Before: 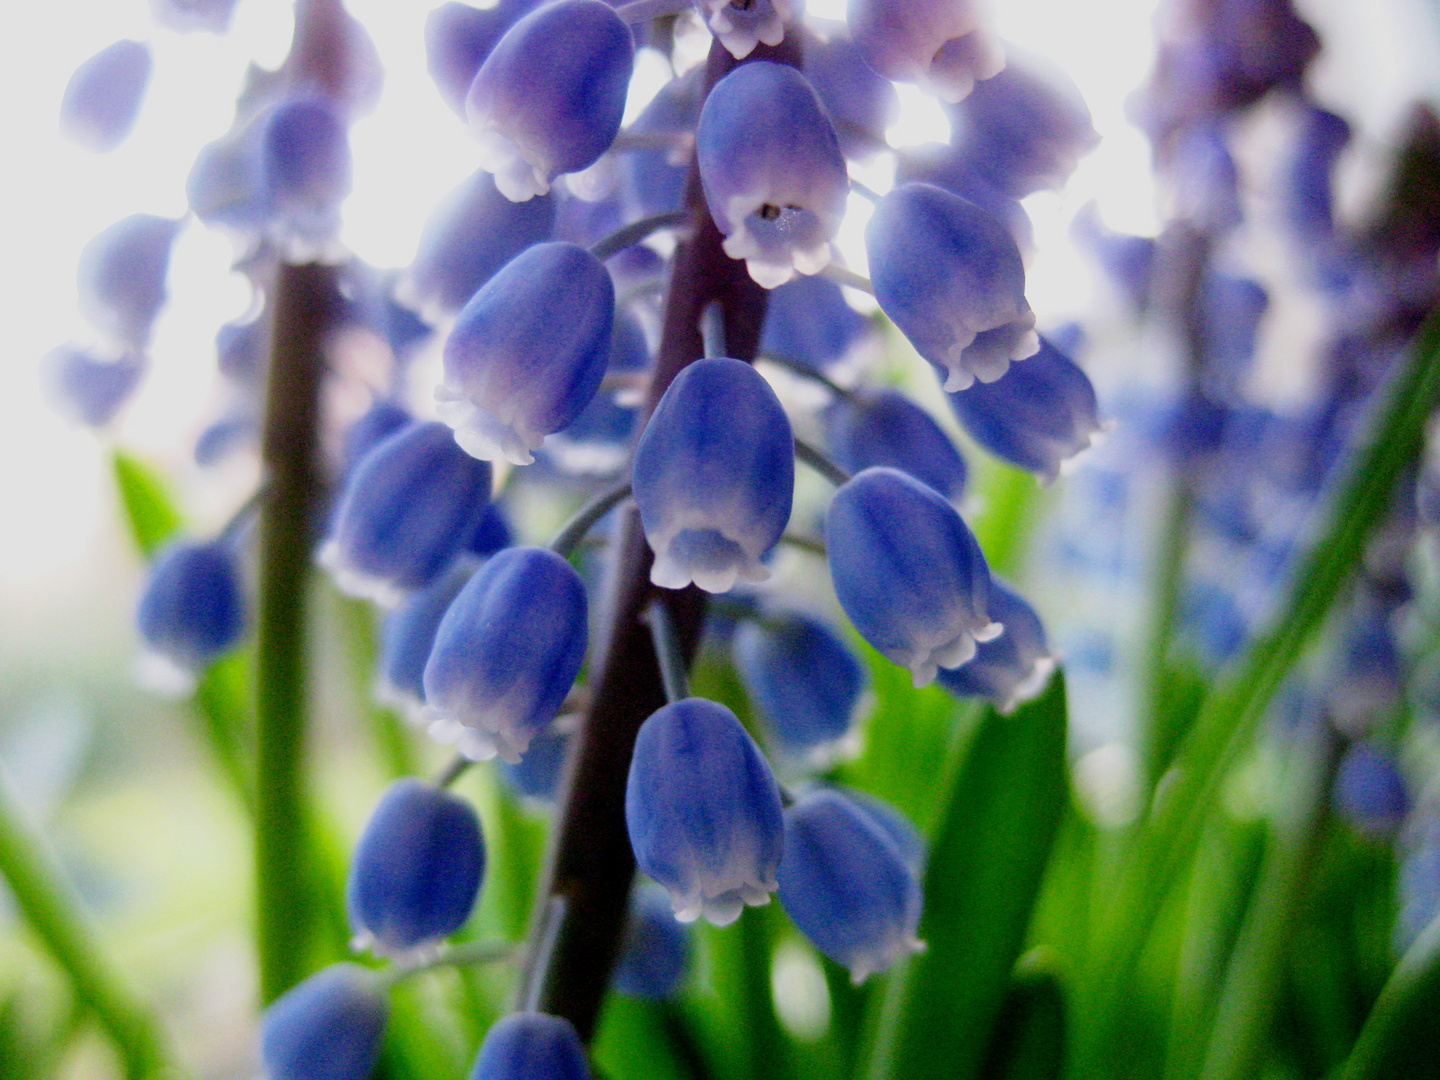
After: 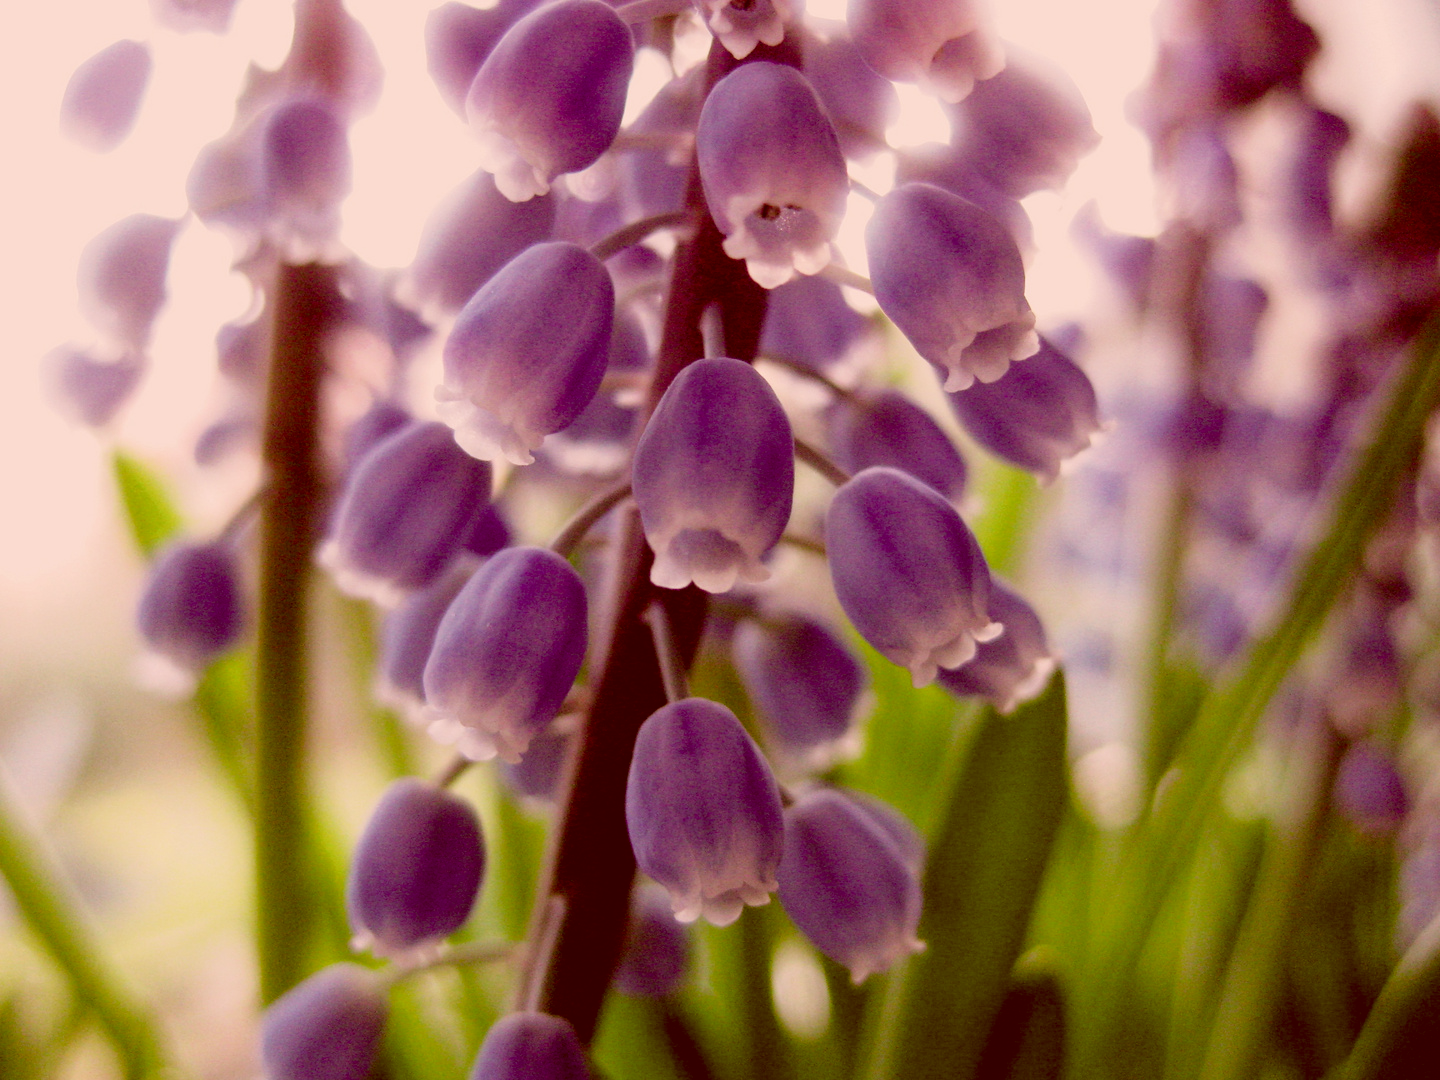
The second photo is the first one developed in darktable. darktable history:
color correction: highlights a* 9.56, highlights b* 8.99, shadows a* 39.68, shadows b* 39.86, saturation 0.806
